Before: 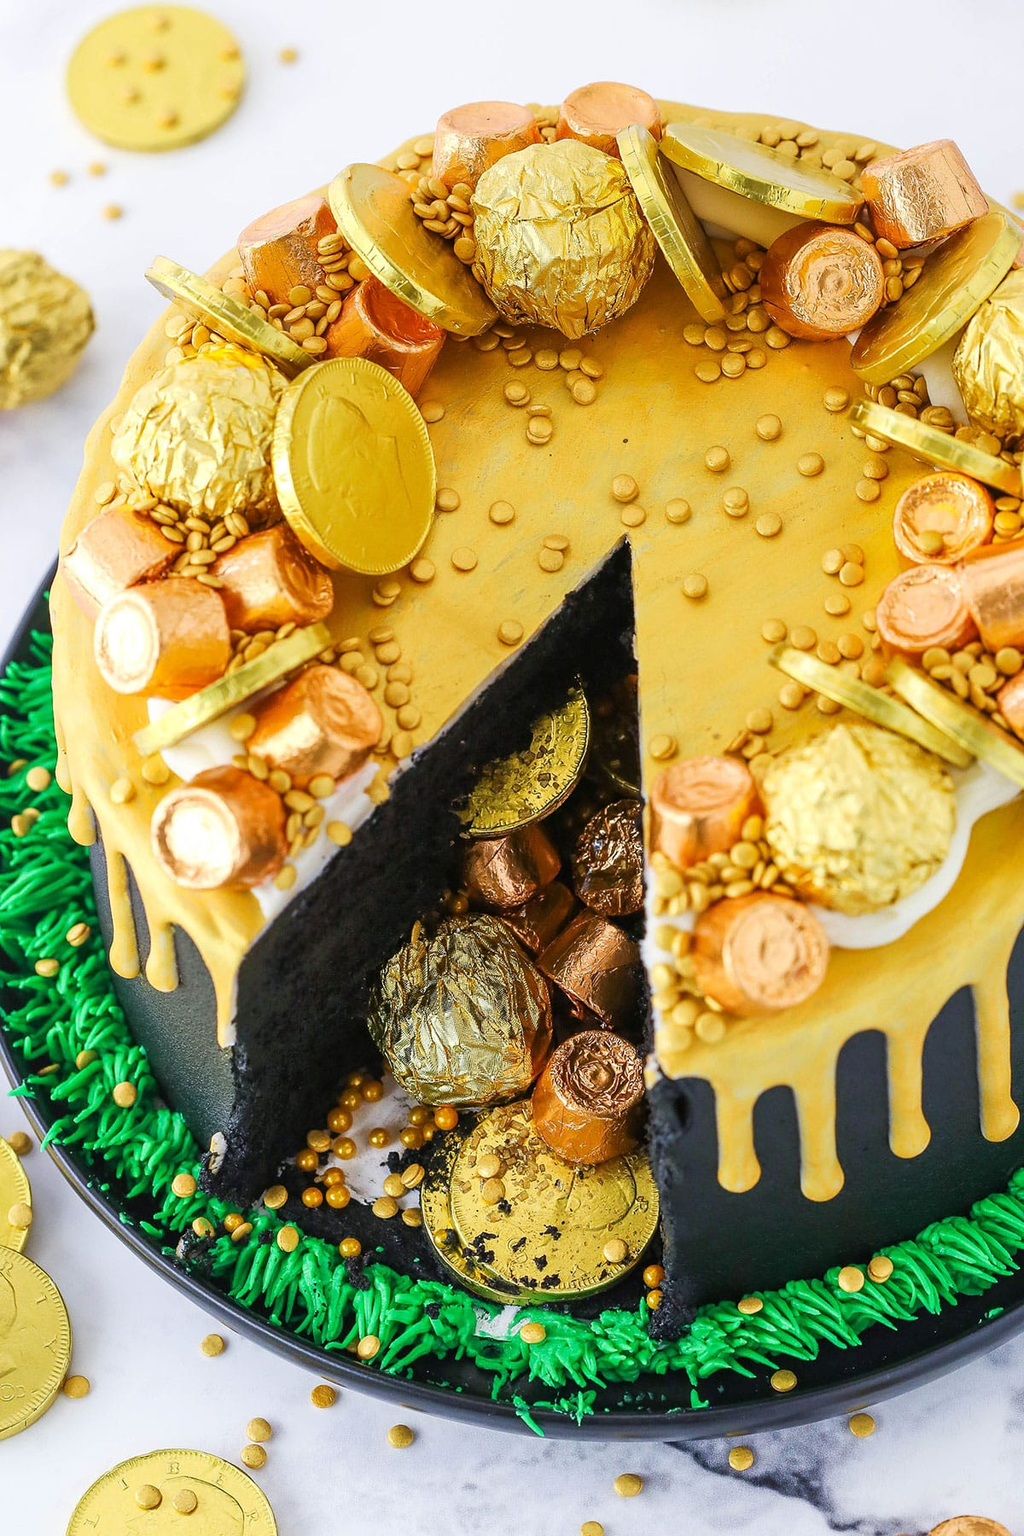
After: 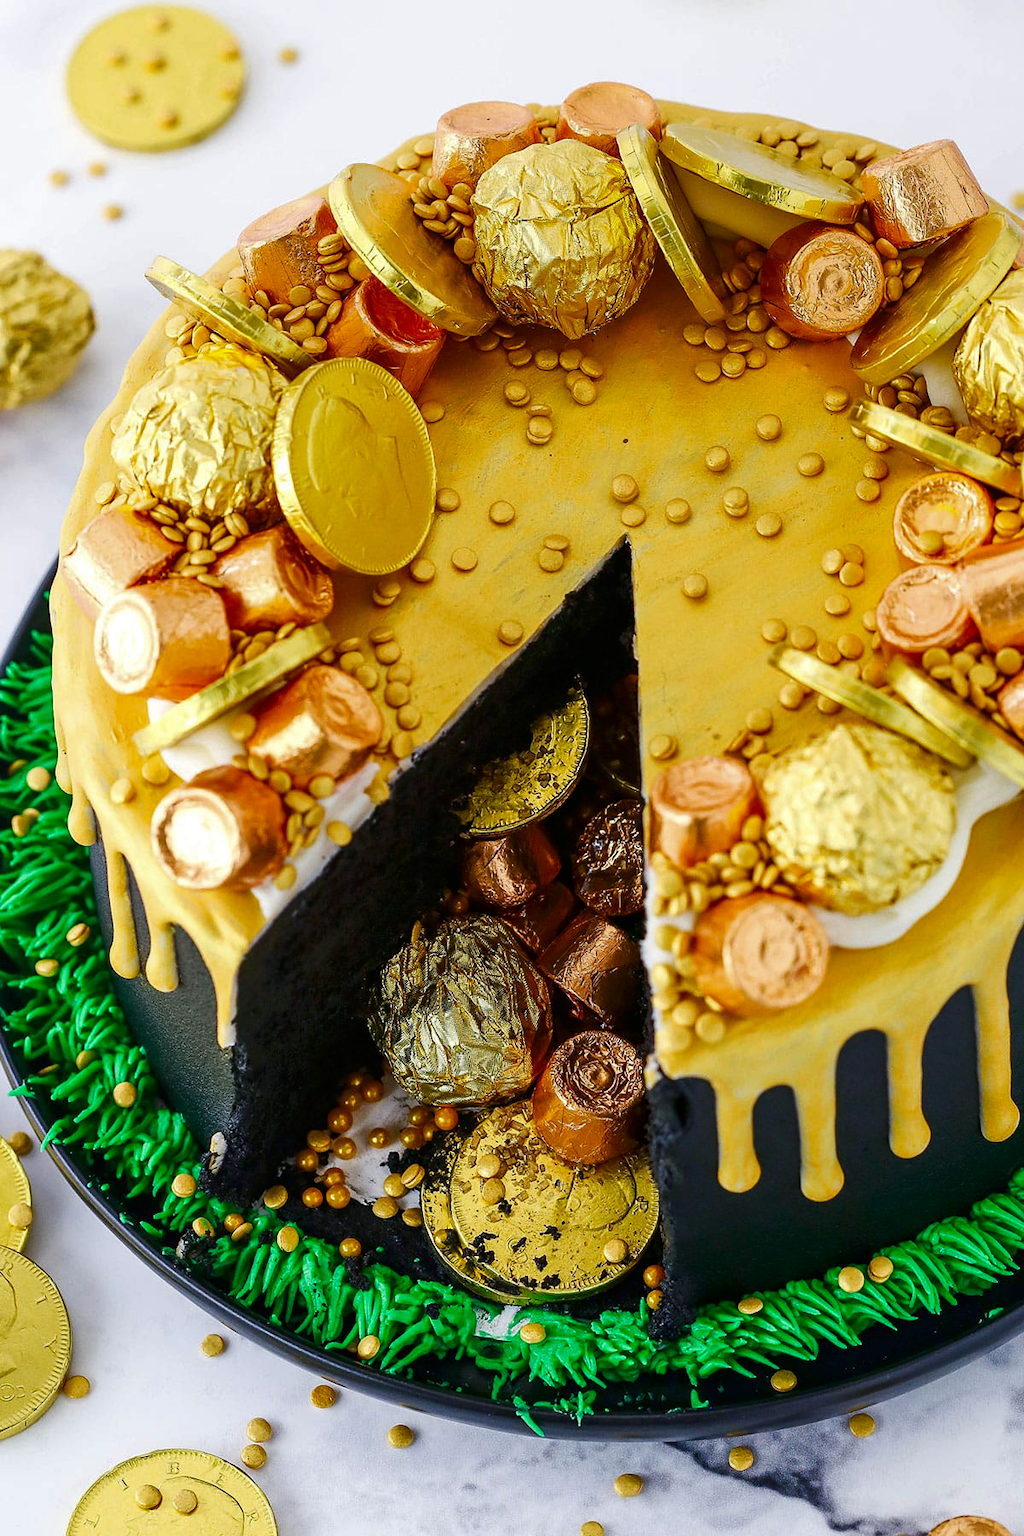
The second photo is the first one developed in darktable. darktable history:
contrast brightness saturation: brightness -0.21, saturation 0.079
